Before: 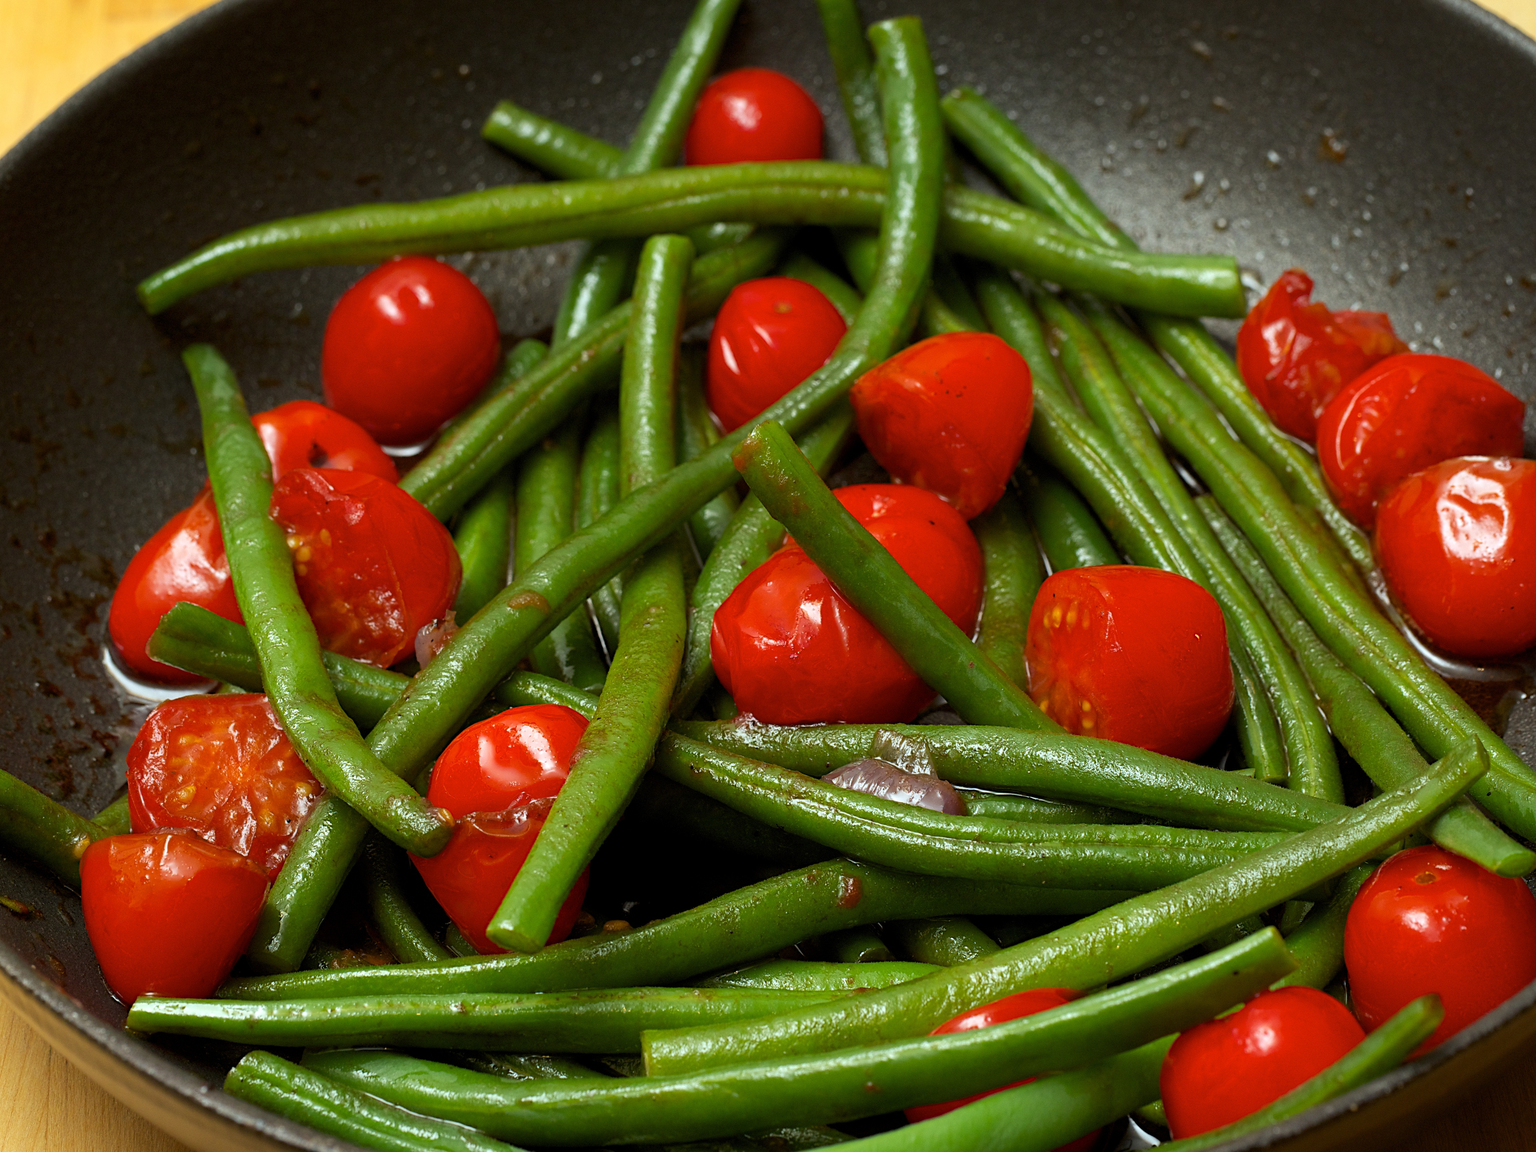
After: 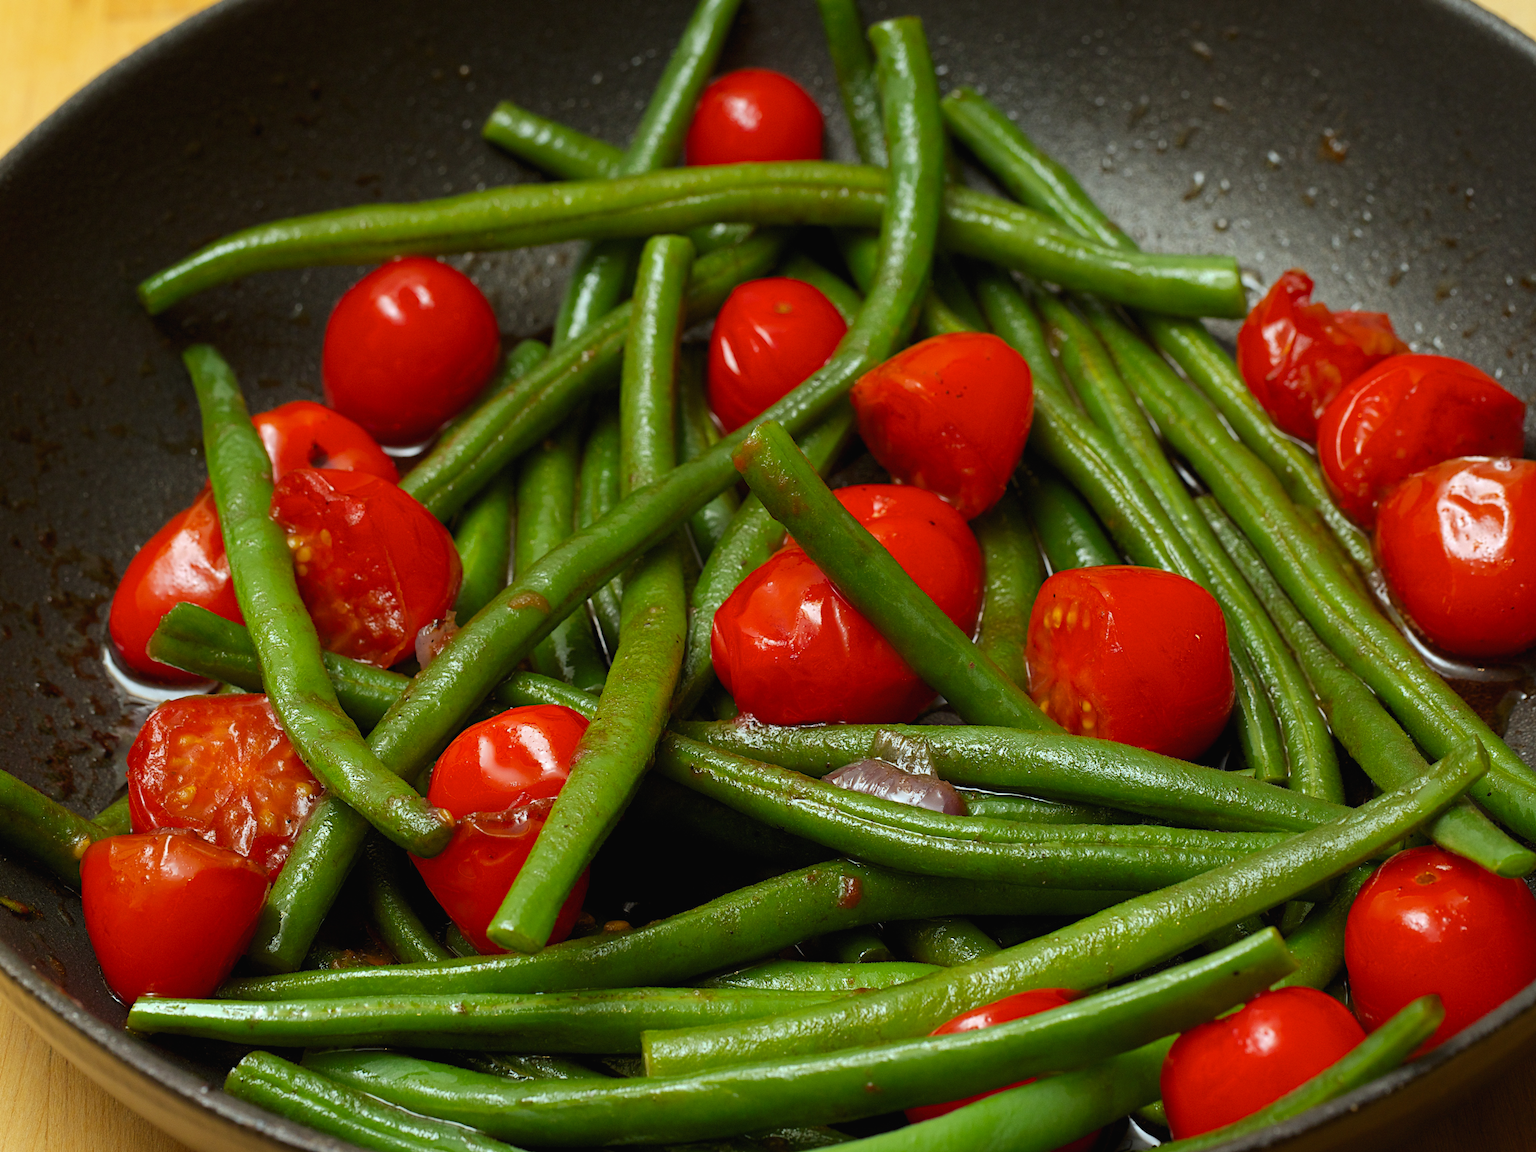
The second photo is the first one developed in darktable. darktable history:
contrast brightness saturation: contrast -0.02, brightness -0.01, saturation 0.03
tone curve: curves: ch0 [(0, 0) (0.003, 0.013) (0.011, 0.018) (0.025, 0.027) (0.044, 0.045) (0.069, 0.068) (0.1, 0.096) (0.136, 0.13) (0.177, 0.168) (0.224, 0.217) (0.277, 0.277) (0.335, 0.338) (0.399, 0.401) (0.468, 0.473) (0.543, 0.544) (0.623, 0.621) (0.709, 0.7) (0.801, 0.781) (0.898, 0.869) (1, 1)], preserve colors none
